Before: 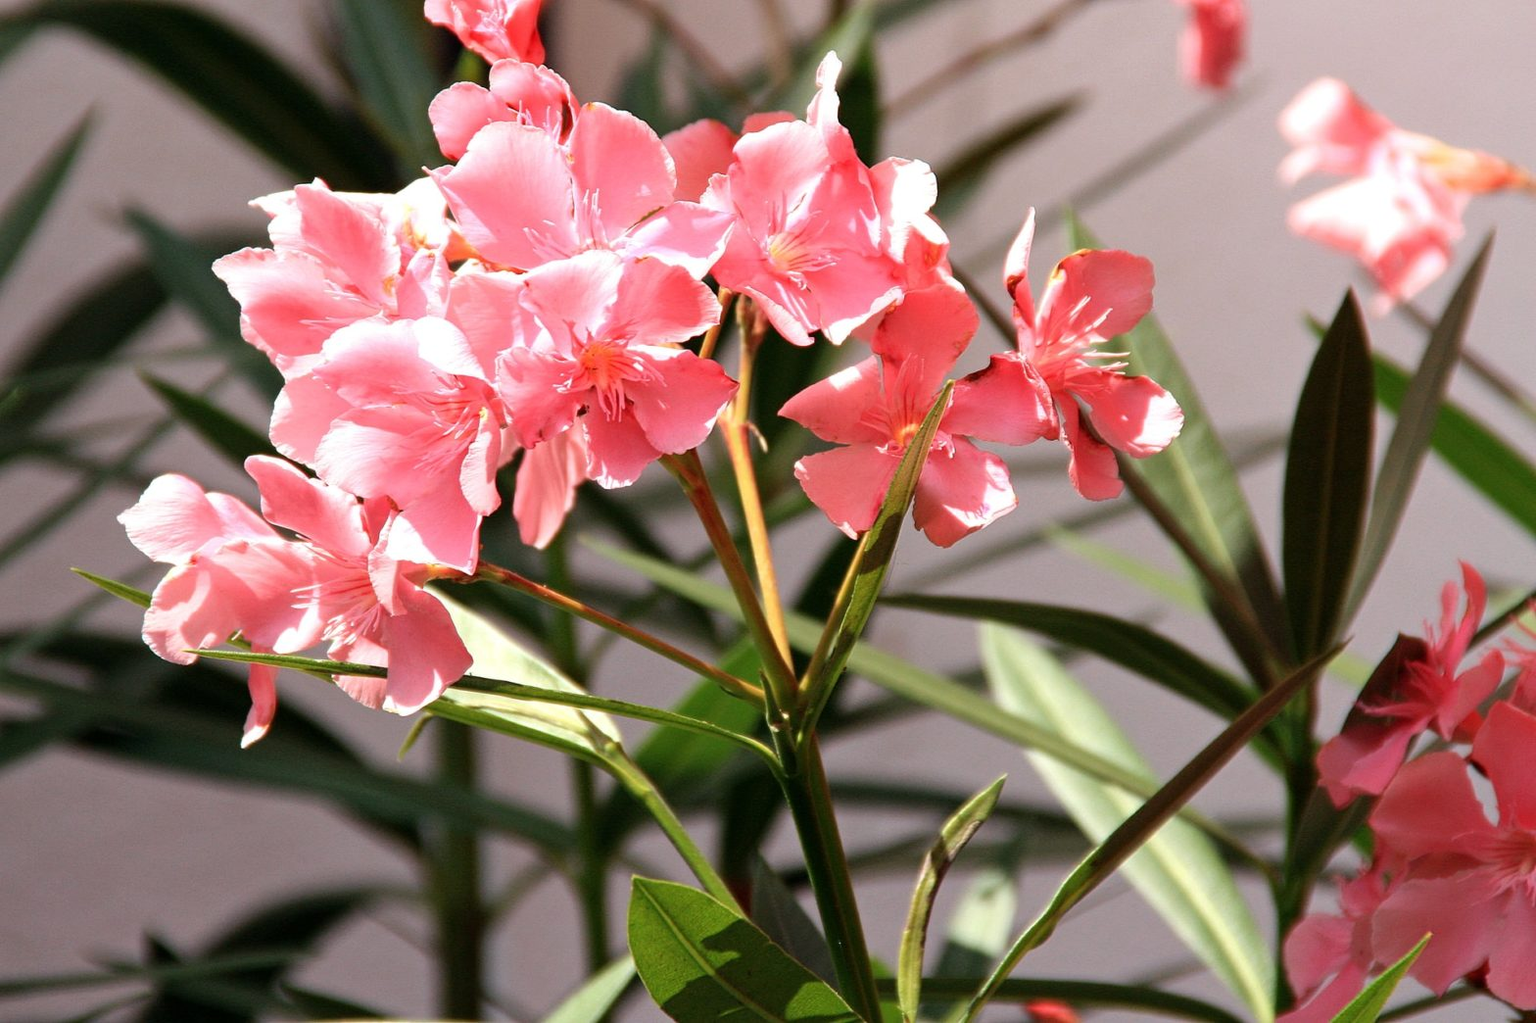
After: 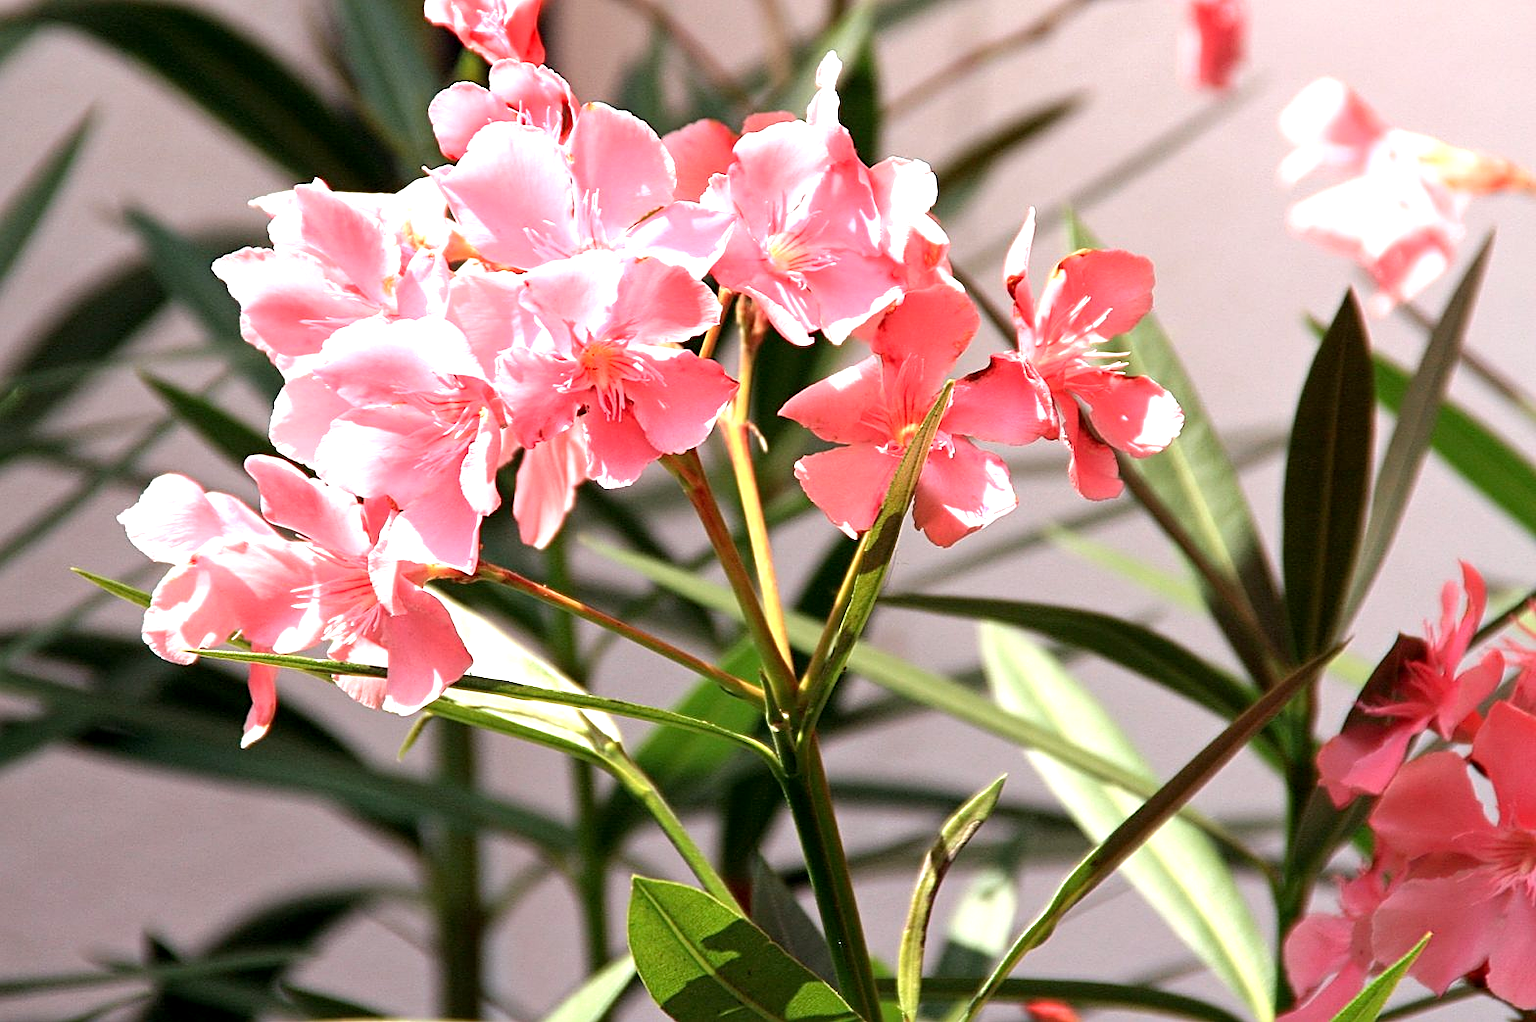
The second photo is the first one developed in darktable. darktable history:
sharpen: on, module defaults
exposure: black level correction 0.001, exposure 0.675 EV, compensate highlight preservation false
